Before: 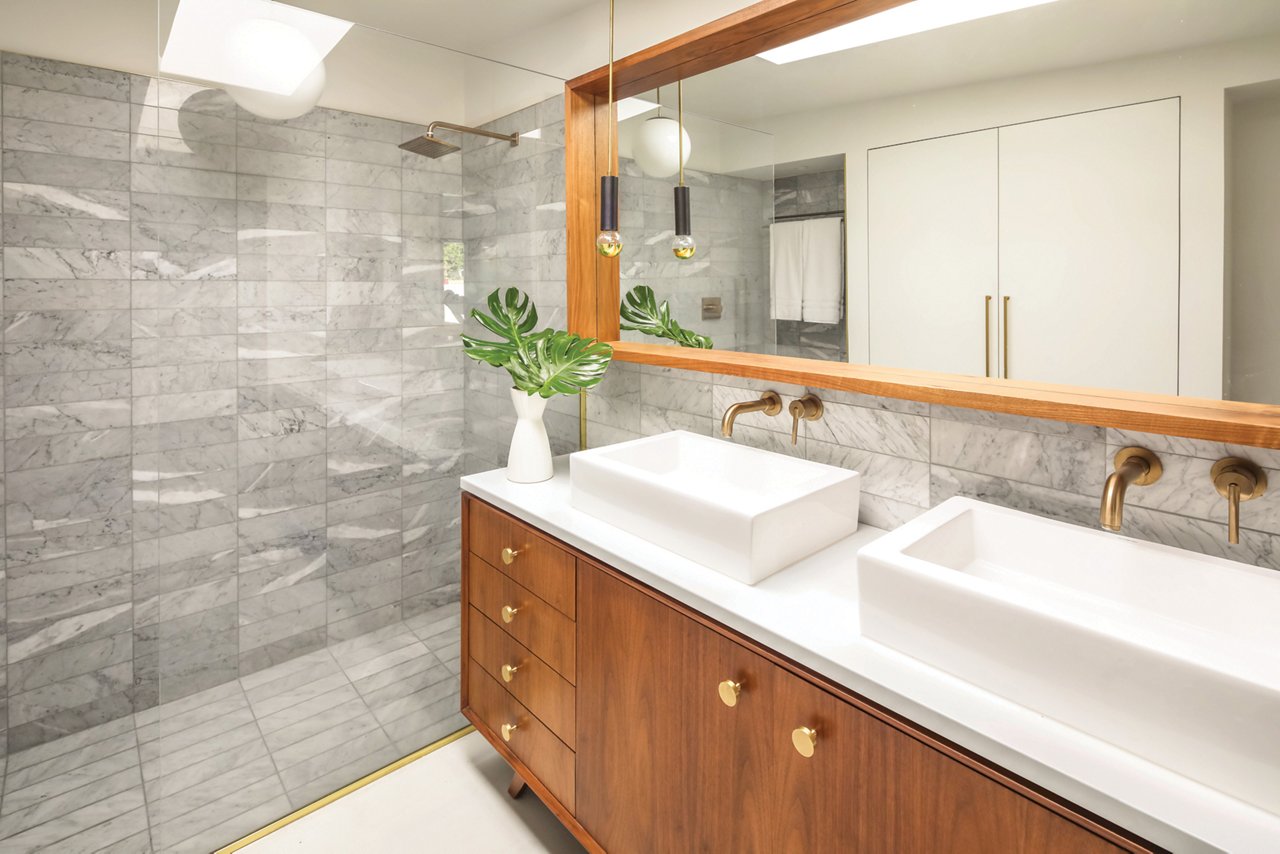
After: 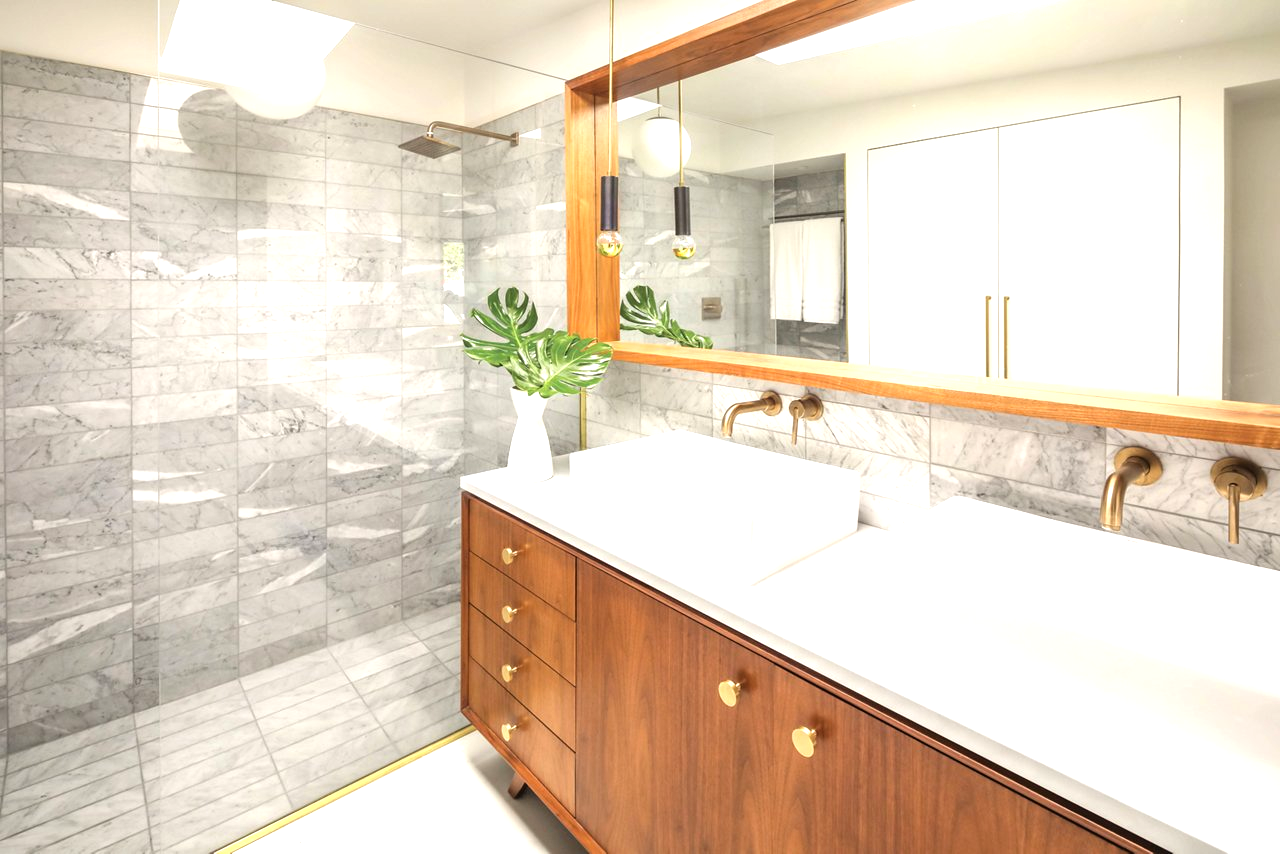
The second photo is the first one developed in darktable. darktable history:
tone equalizer: -8 EV -0.741 EV, -7 EV -0.665 EV, -6 EV -0.638 EV, -5 EV -0.403 EV, -3 EV 0.398 EV, -2 EV 0.6 EV, -1 EV 0.701 EV, +0 EV 0.779 EV, mask exposure compensation -0.502 EV
